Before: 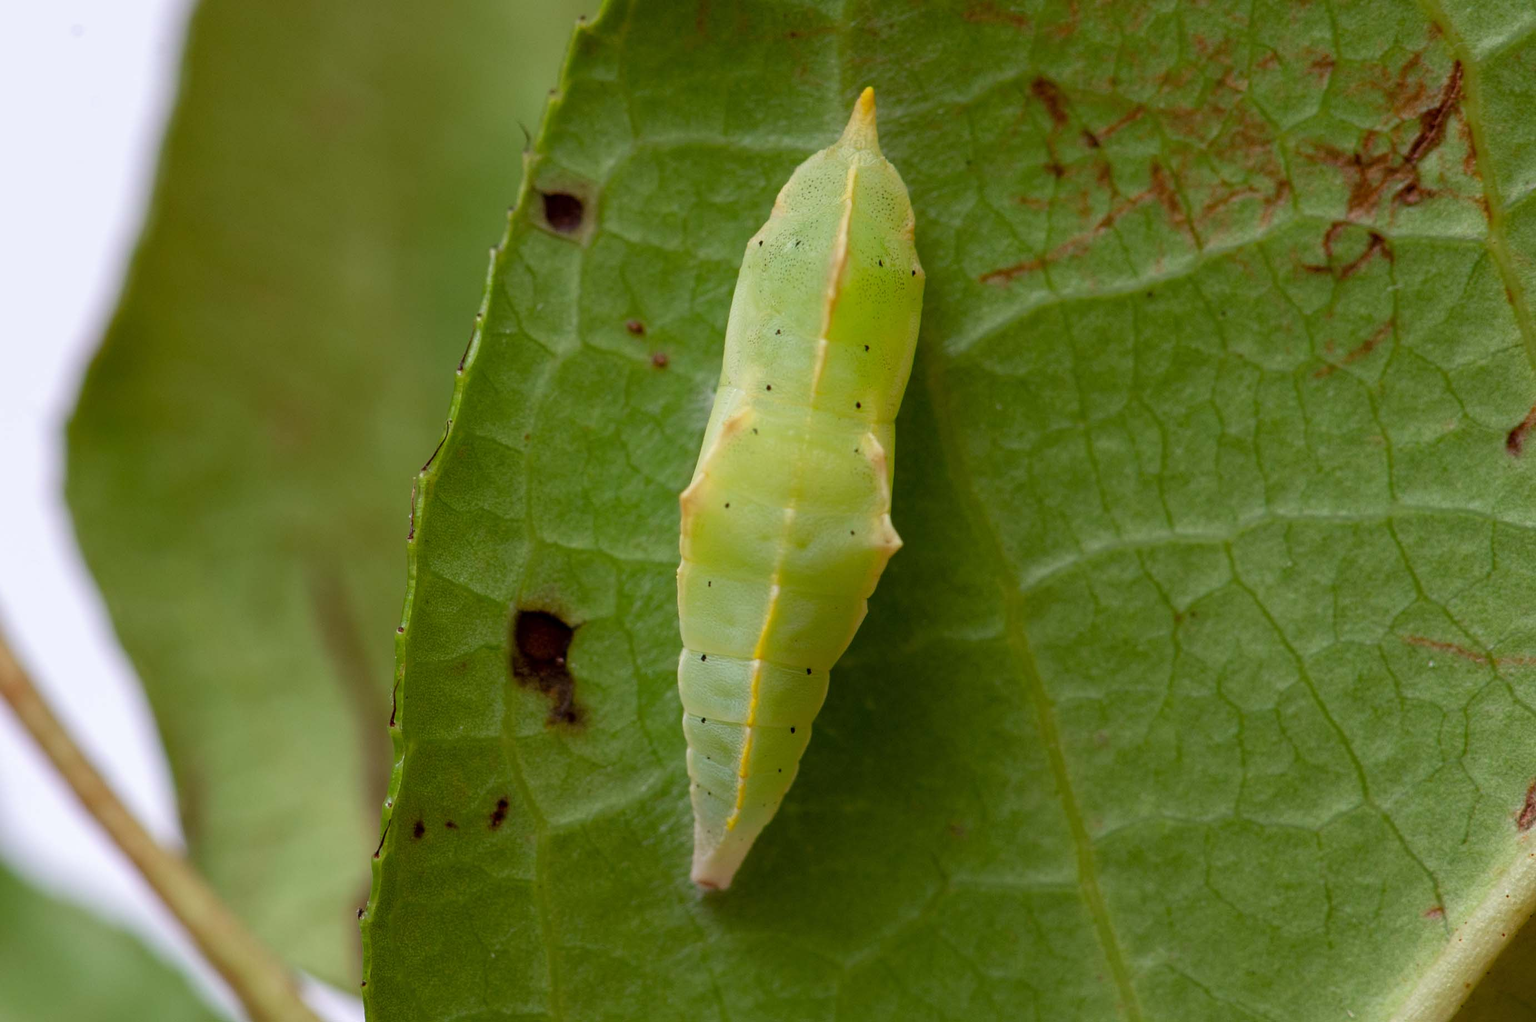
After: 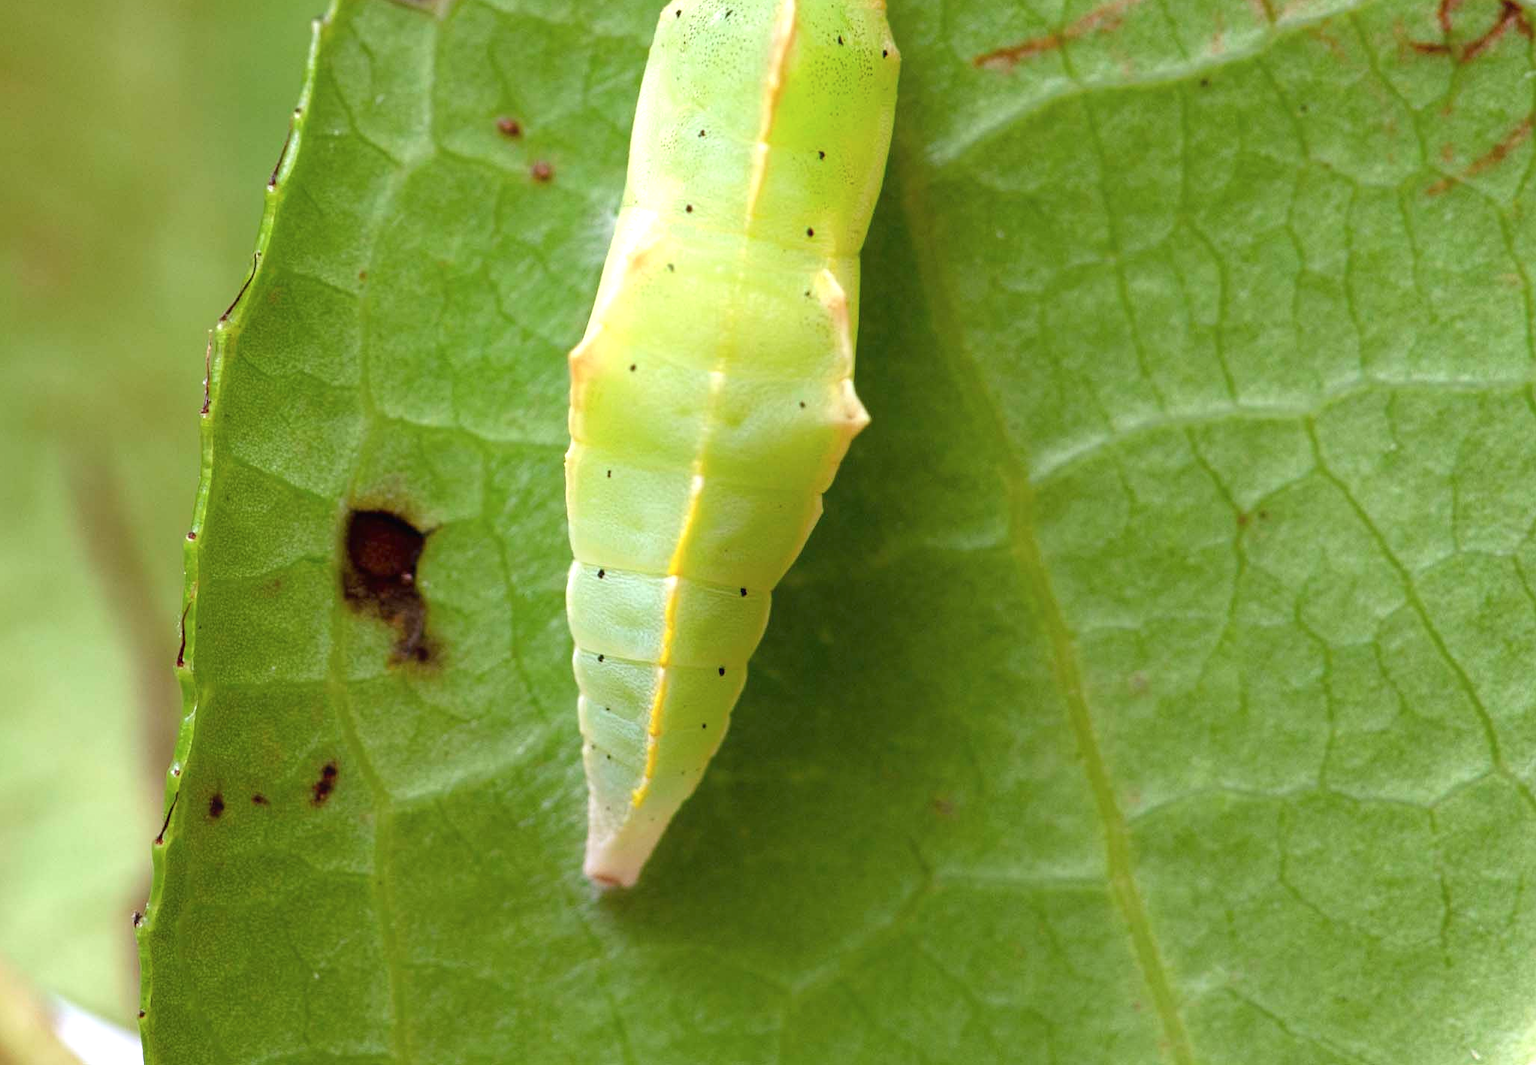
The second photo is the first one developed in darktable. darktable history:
contrast equalizer: y [[0.5, 0.5, 0.468, 0.5, 0.5, 0.5], [0.5 ×6], [0.5 ×6], [0 ×6], [0 ×6]]
crop: left 16.871%, top 22.857%, right 9.116%
color calibration: illuminant as shot in camera, x 0.358, y 0.373, temperature 4628.91 K
exposure: black level correction 0, exposure 1.741 EV, compensate exposure bias true, compensate highlight preservation false
